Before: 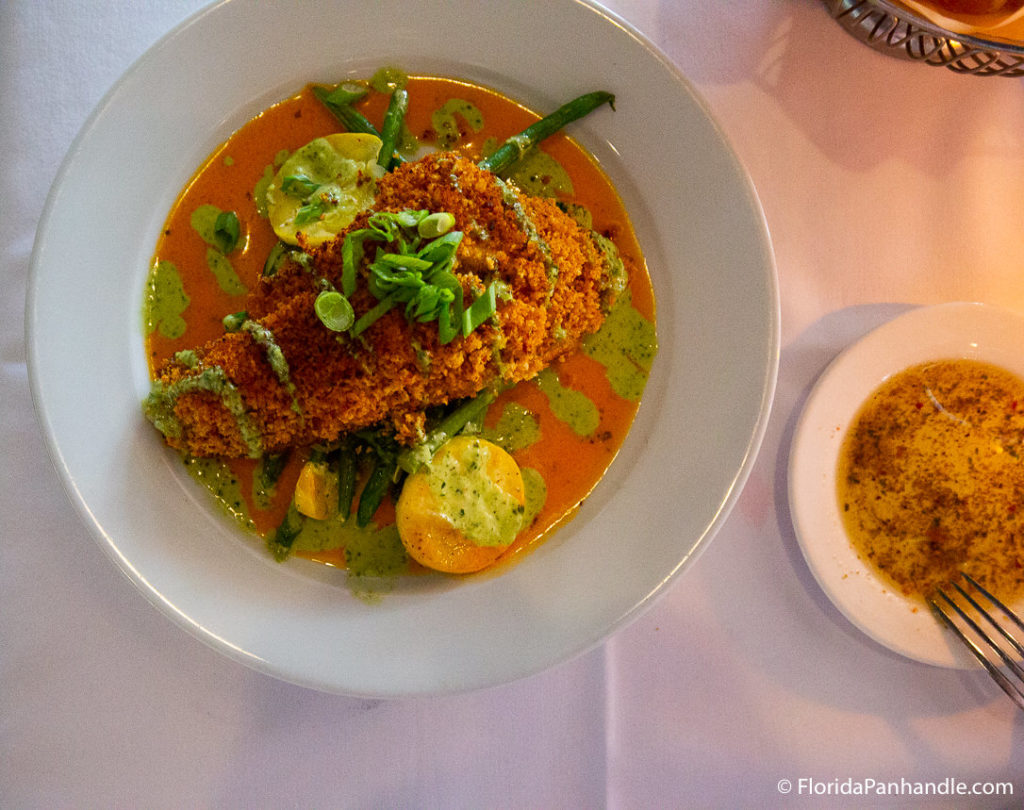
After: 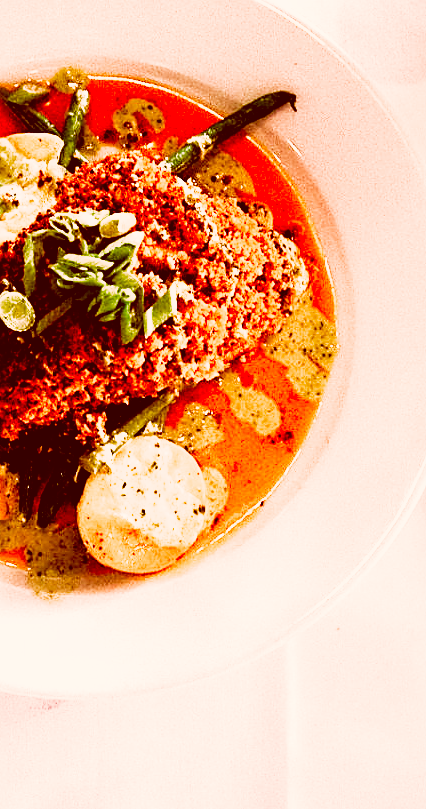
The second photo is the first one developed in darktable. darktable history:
vibrance: vibrance 67%
white balance: red 1.127, blue 0.943
sharpen: on, module defaults
crop: left 31.229%, right 27.105%
rgb curve: curves: ch0 [(0, 0) (0.21, 0.15) (0.24, 0.21) (0.5, 0.75) (0.75, 0.96) (0.89, 0.99) (1, 1)]; ch1 [(0, 0.02) (0.21, 0.13) (0.25, 0.2) (0.5, 0.67) (0.75, 0.9) (0.89, 0.97) (1, 1)]; ch2 [(0, 0.02) (0.21, 0.13) (0.25, 0.2) (0.5, 0.67) (0.75, 0.9) (0.89, 0.97) (1, 1)], compensate middle gray true
color correction: highlights a* 9.03, highlights b* 8.71, shadows a* 40, shadows b* 40, saturation 0.8
filmic rgb: black relative exposure -8.2 EV, white relative exposure 2.2 EV, threshold 3 EV, hardness 7.11, latitude 75%, contrast 1.325, highlights saturation mix -2%, shadows ↔ highlights balance 30%, preserve chrominance no, color science v5 (2021), contrast in shadows safe, contrast in highlights safe, enable highlight reconstruction true
